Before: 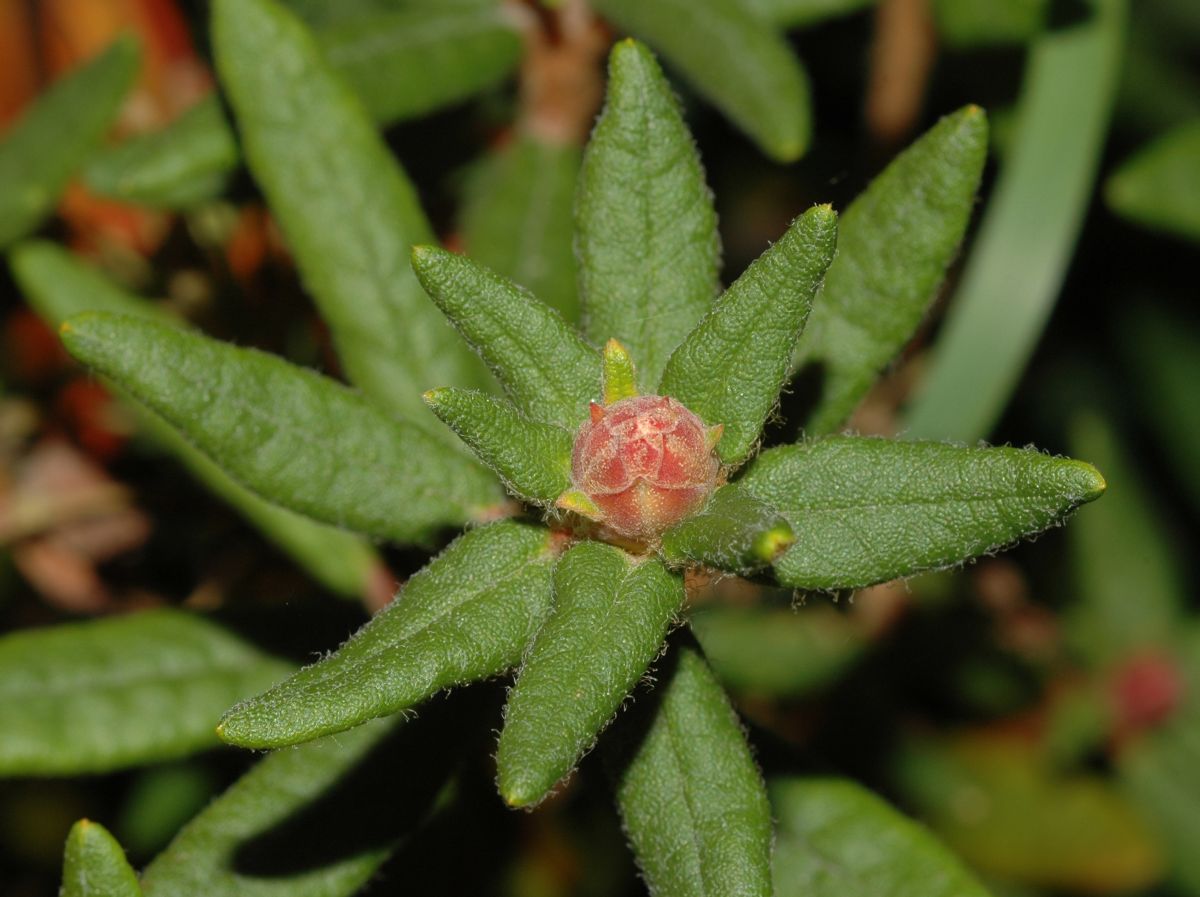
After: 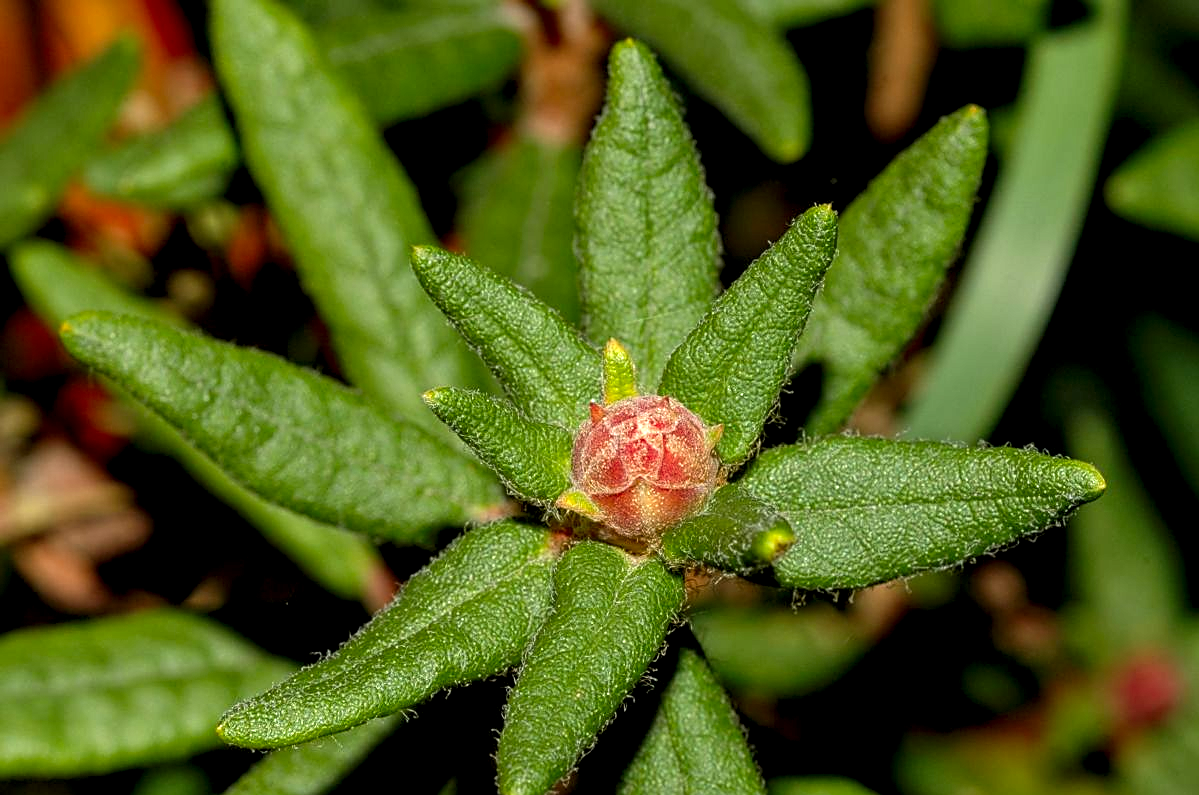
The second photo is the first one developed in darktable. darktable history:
crop and rotate: top 0%, bottom 11.362%
sharpen: on, module defaults
color correction: highlights b* 0.055, saturation 1.31
local contrast: highlights 78%, shadows 56%, detail 175%, midtone range 0.435
